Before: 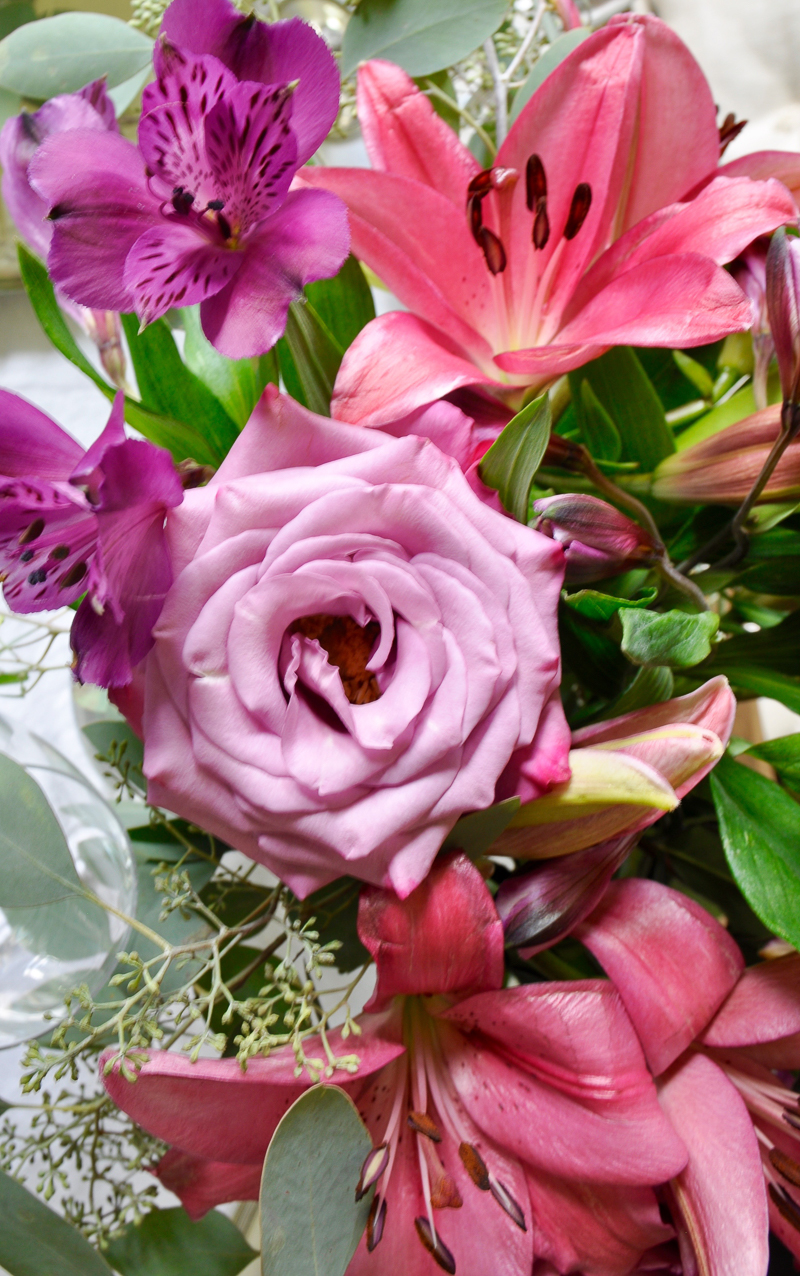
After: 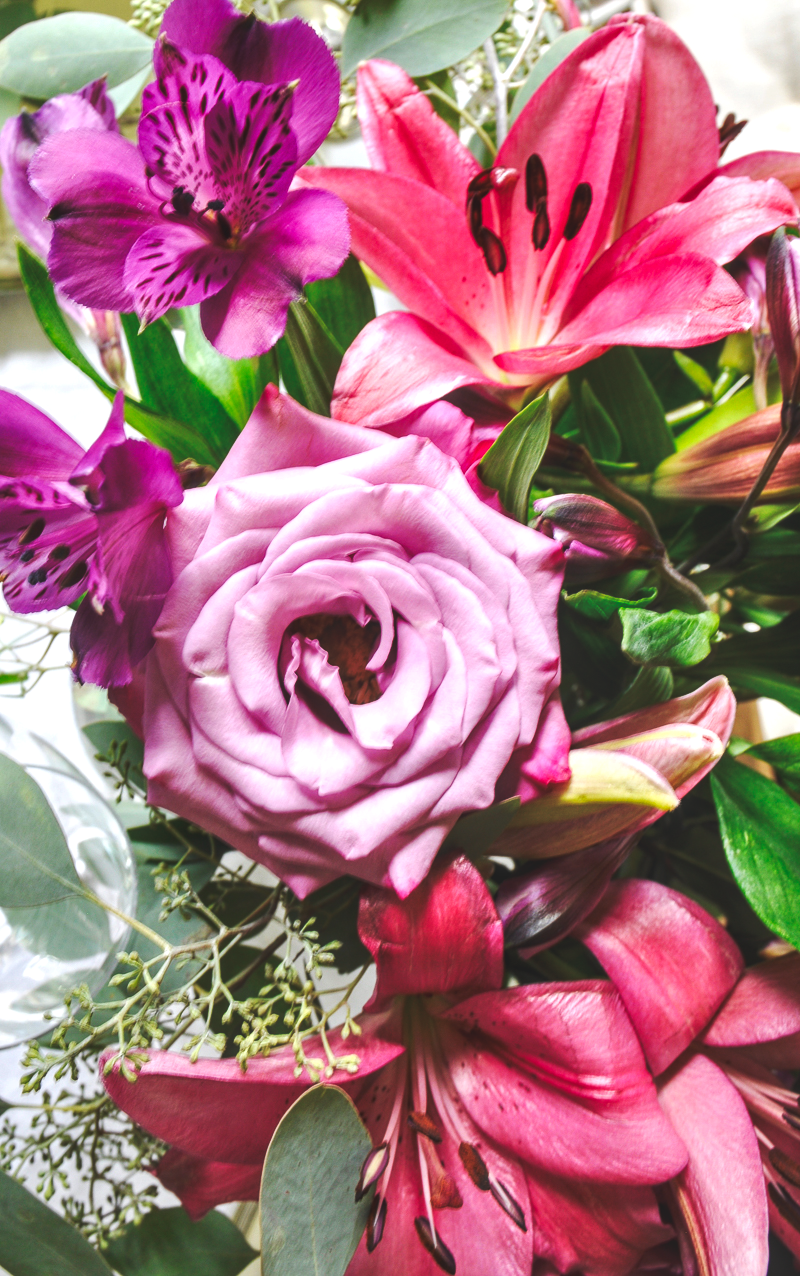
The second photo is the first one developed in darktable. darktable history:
exposure: black level correction 0.001, exposure 0.499 EV, compensate exposure bias true, compensate highlight preservation false
local contrast: detail 130%
tone curve: curves: ch0 [(0, 0.142) (0.384, 0.314) (0.752, 0.711) (0.991, 0.95)]; ch1 [(0.006, 0.129) (0.346, 0.384) (1, 1)]; ch2 [(0.003, 0.057) (0.261, 0.248) (1, 1)], preserve colors none
